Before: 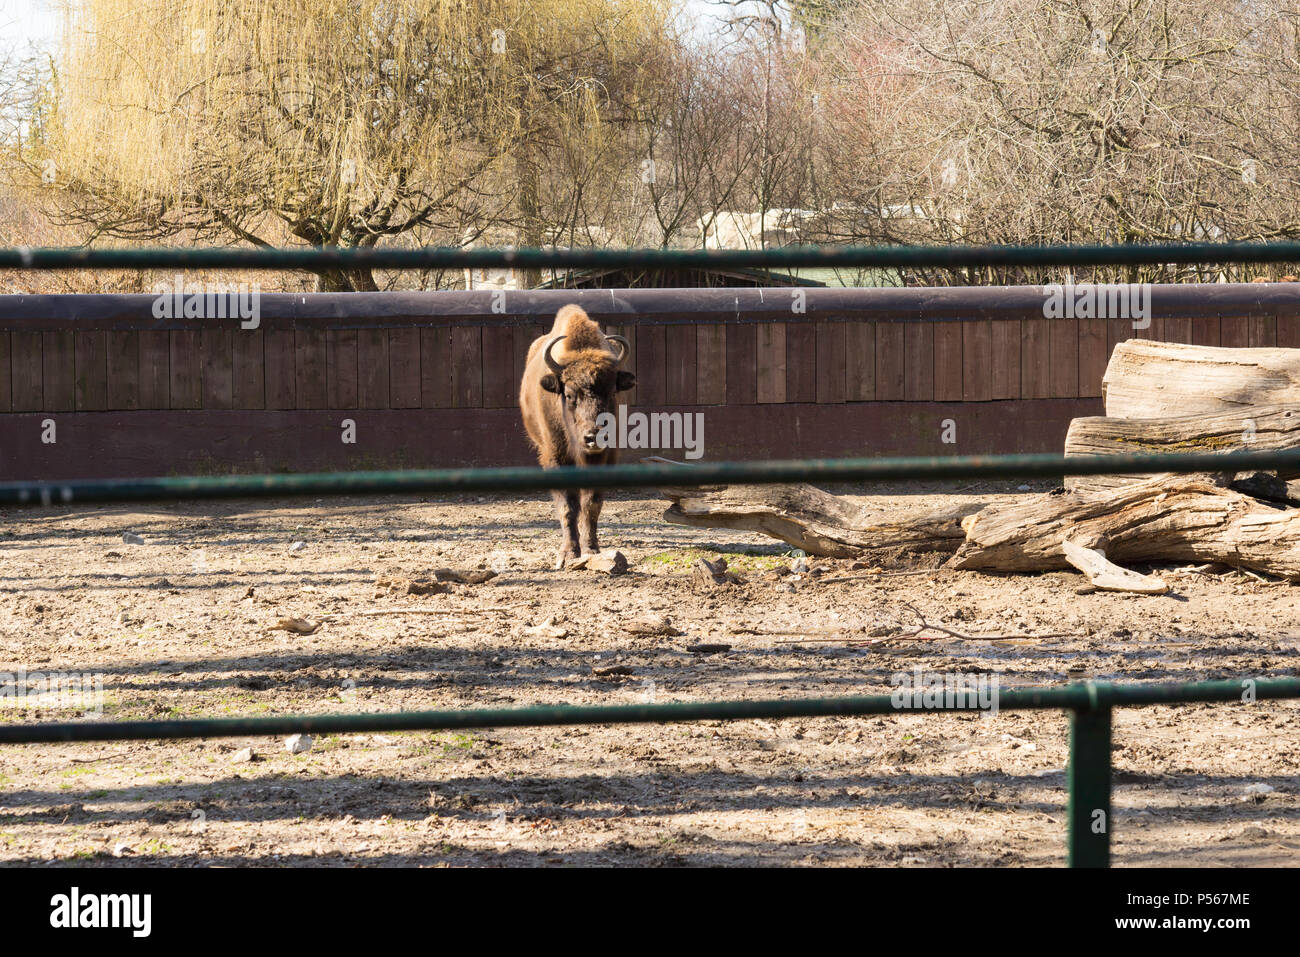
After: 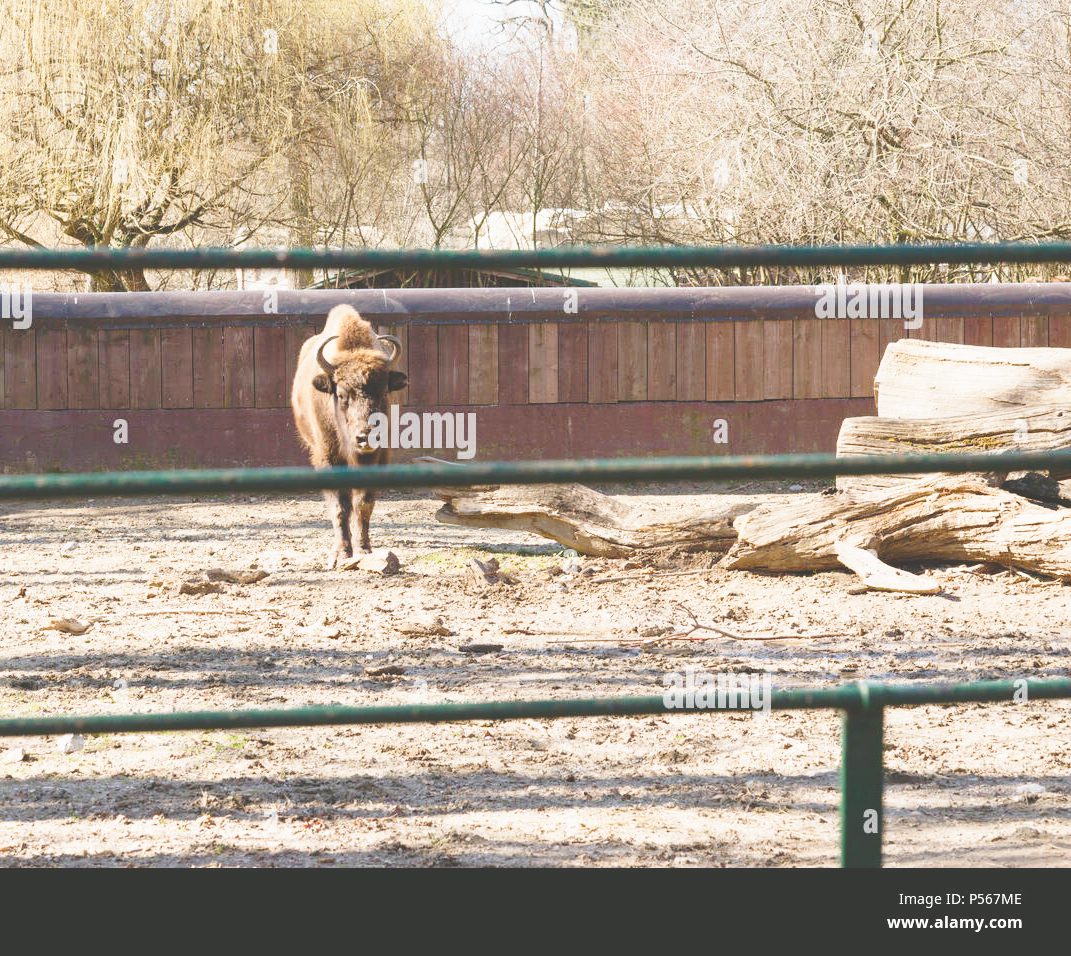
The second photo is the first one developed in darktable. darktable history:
crop: left 17.582%, bottom 0.031%
exposure: black level correction -0.028, compensate highlight preservation false
color balance rgb: shadows lift › chroma 1%, shadows lift › hue 113°, highlights gain › chroma 0.2%, highlights gain › hue 333°, perceptual saturation grading › global saturation 20%, perceptual saturation grading › highlights -50%, perceptual saturation grading › shadows 25%, contrast -10%
base curve: curves: ch0 [(0, 0) (0.032, 0.037) (0.105, 0.228) (0.435, 0.76) (0.856, 0.983) (1, 1)], preserve colors none
